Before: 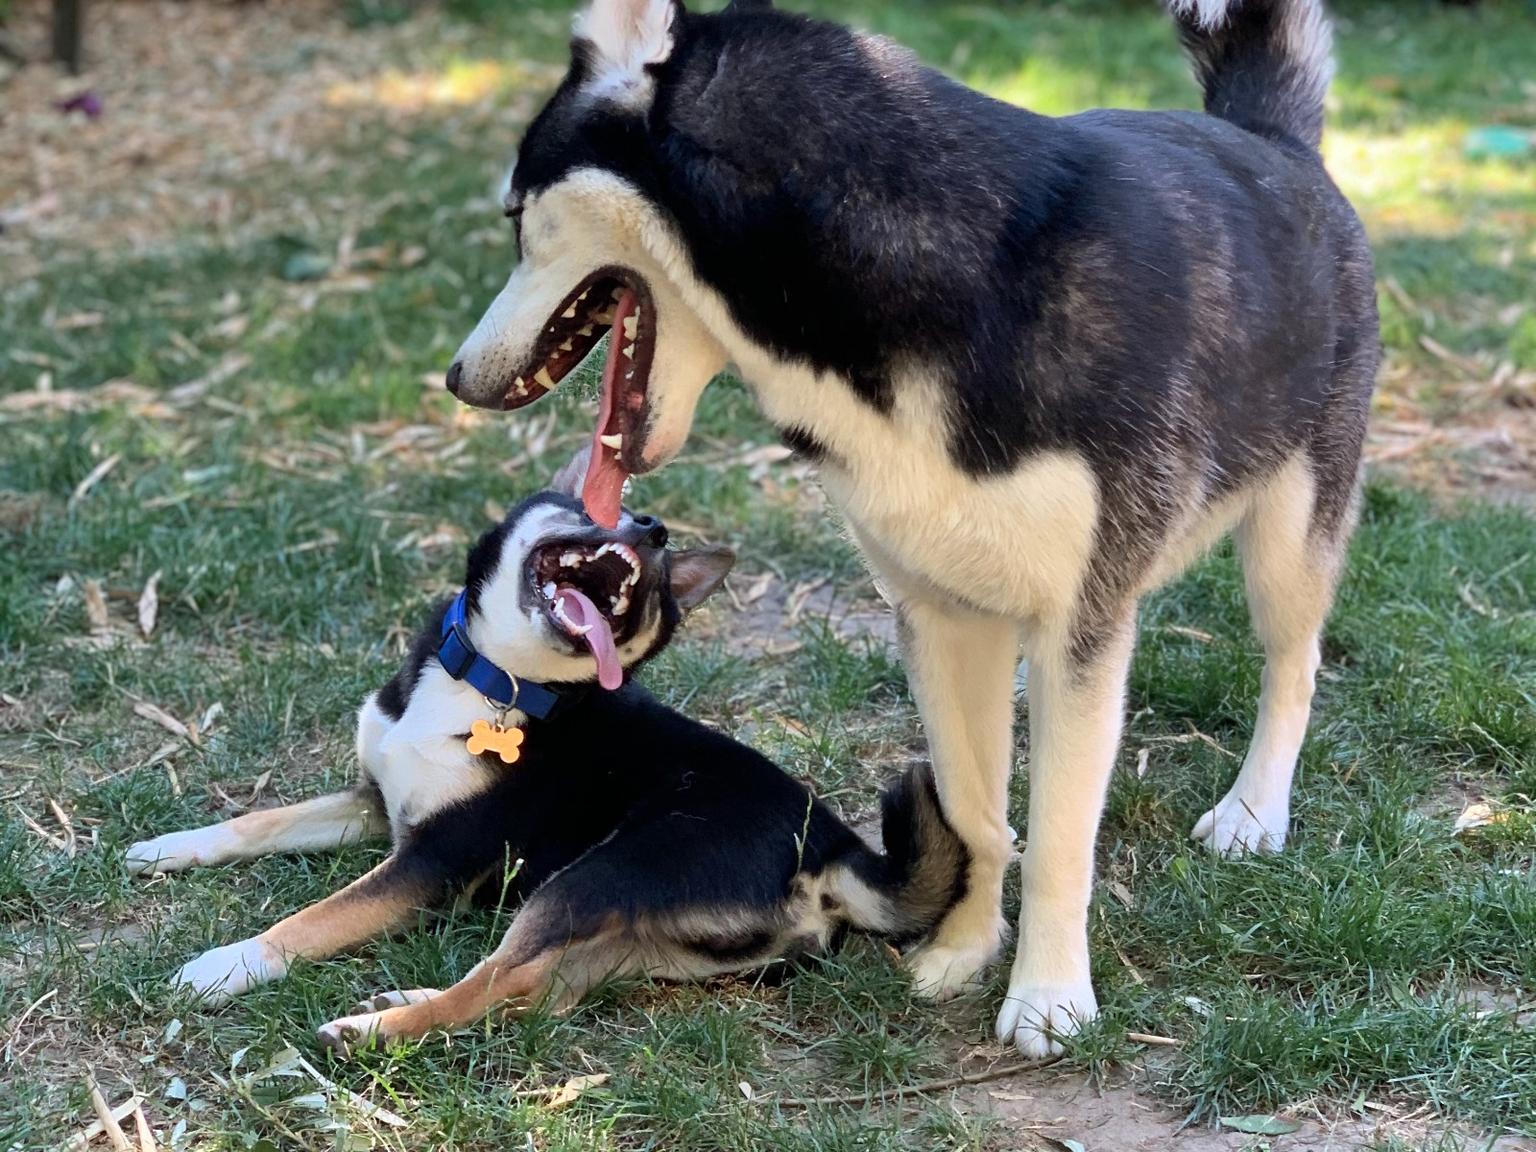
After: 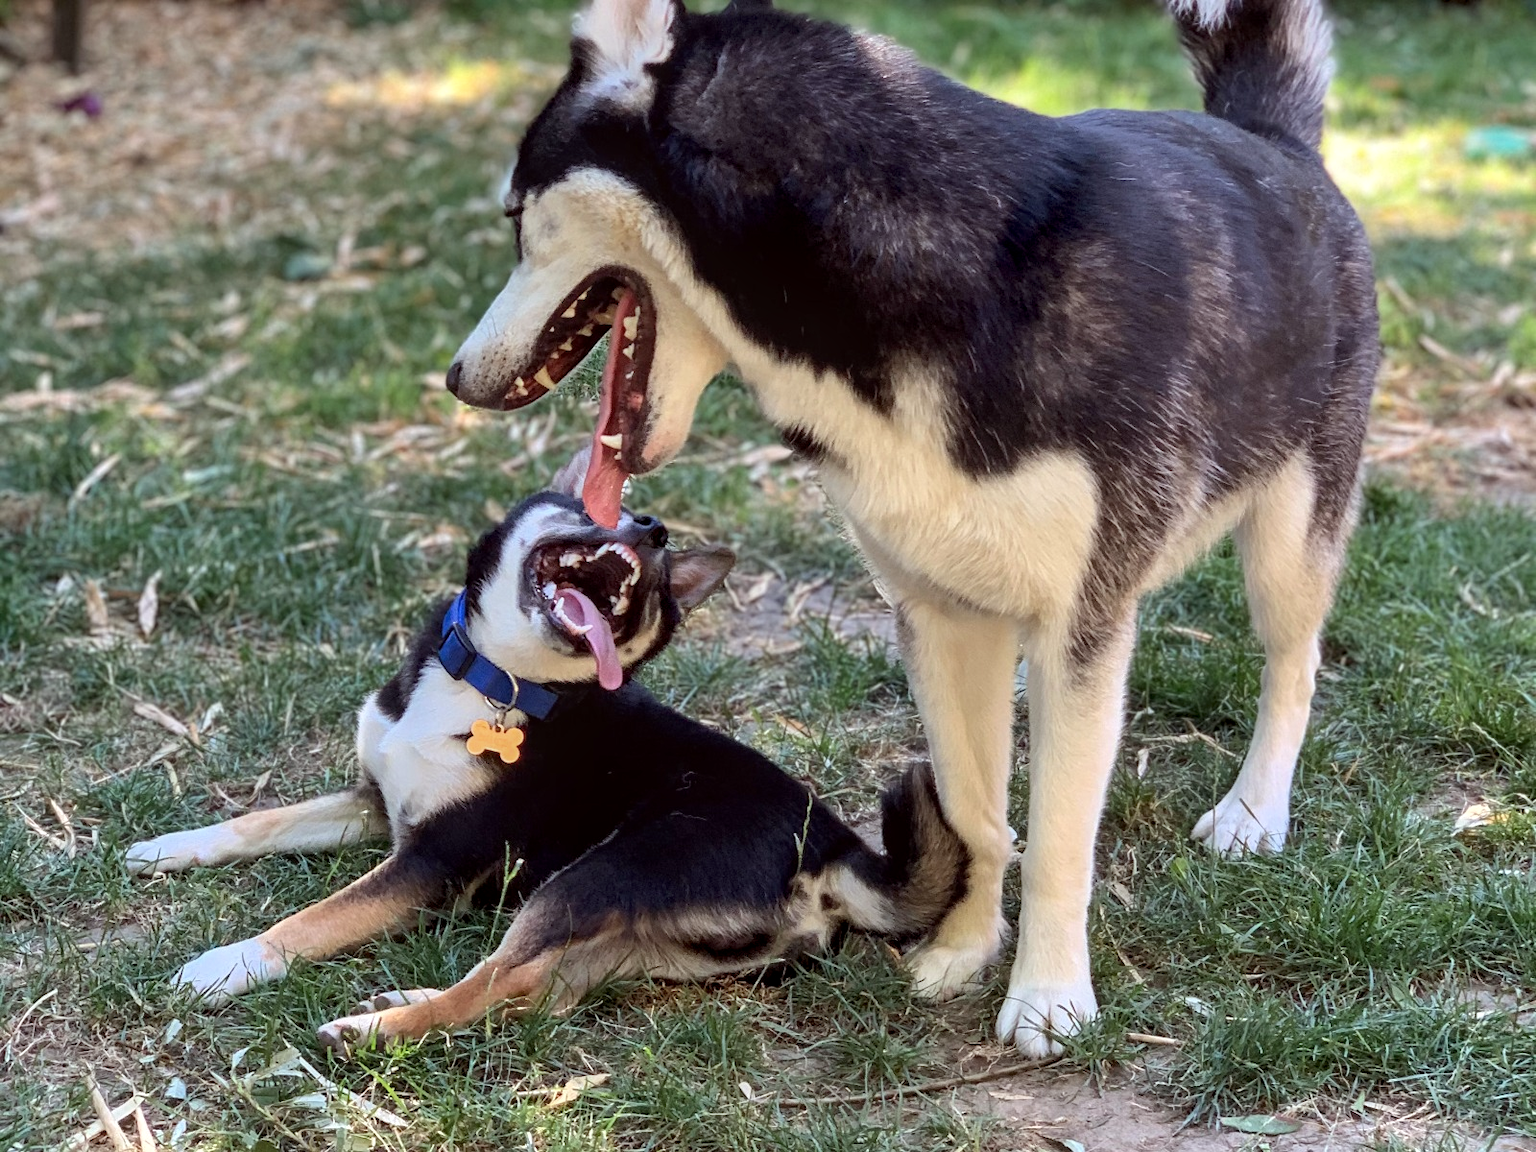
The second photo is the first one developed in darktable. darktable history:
color balance rgb: perceptual saturation grading › global saturation -1%
local contrast: on, module defaults
color balance: mode lift, gamma, gain (sRGB), lift [1, 1.049, 1, 1]
